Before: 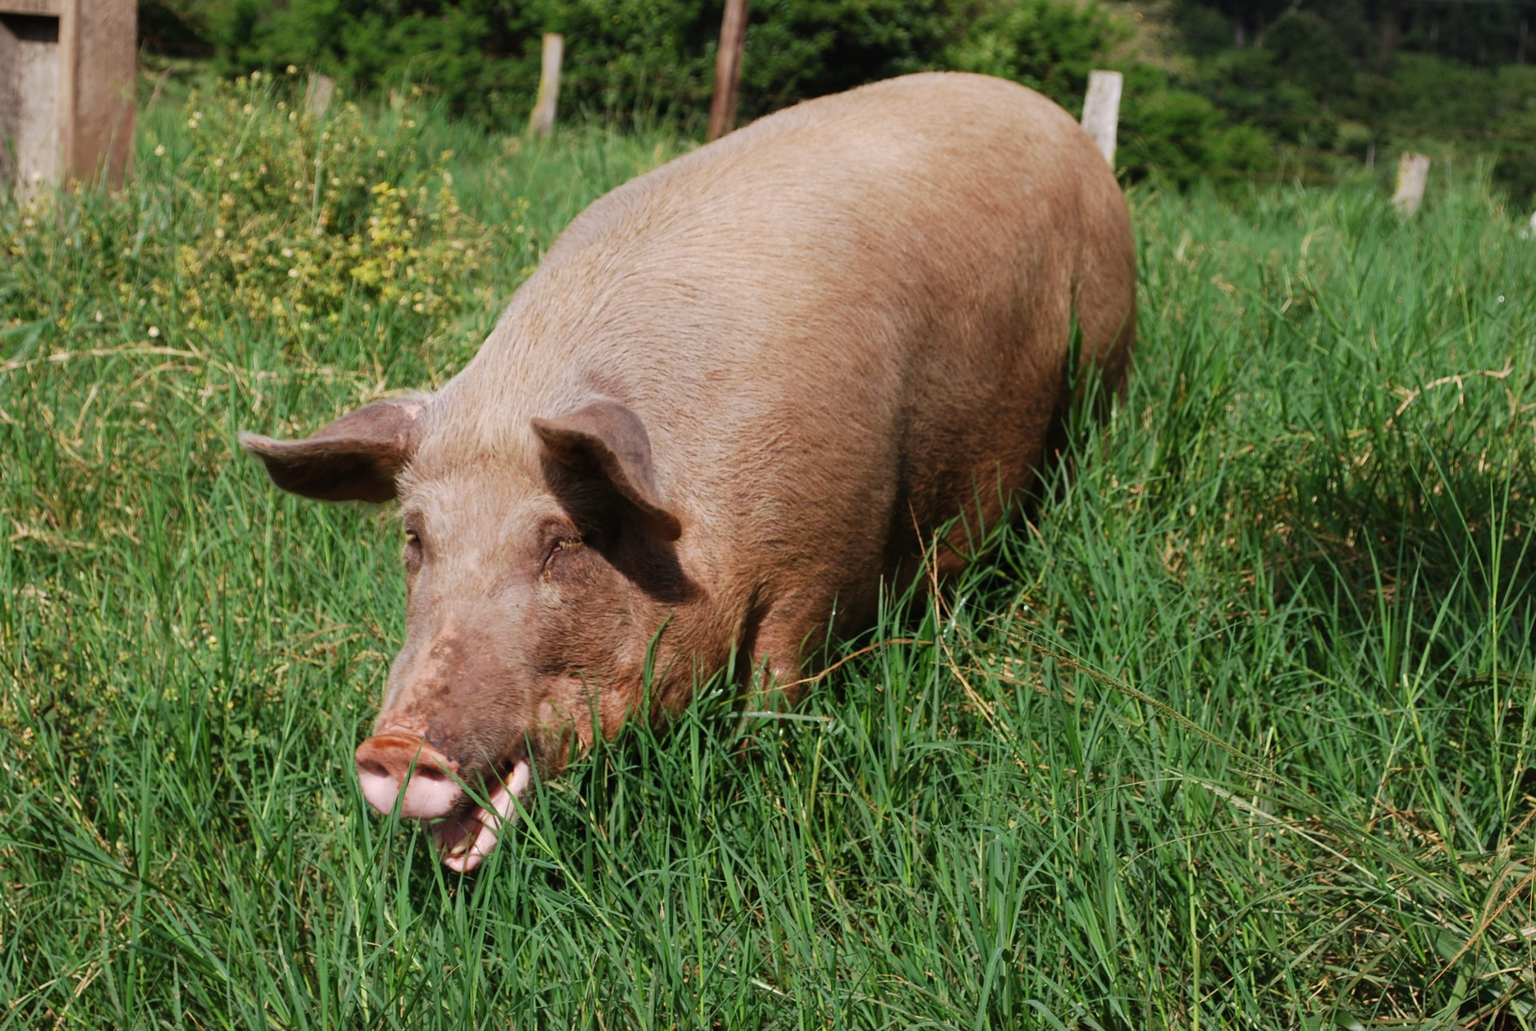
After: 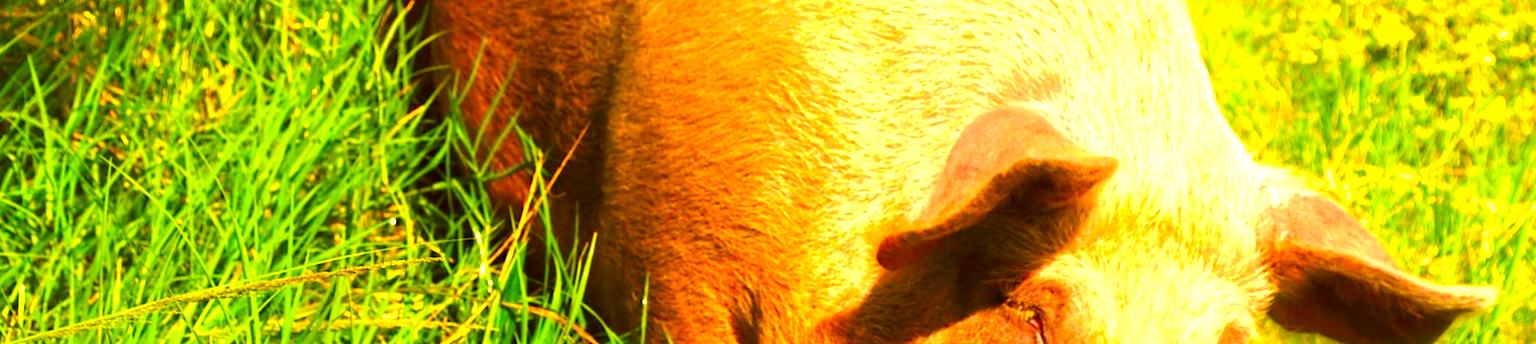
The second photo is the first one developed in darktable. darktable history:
color correction: highlights a* 10.44, highlights b* 30.04, shadows a* 2.73, shadows b* 17.51, saturation 1.72
shadows and highlights: radius 93.07, shadows -14.46, white point adjustment 0.23, highlights 31.48, compress 48.23%, highlights color adjustment 52.79%, soften with gaussian
crop and rotate: angle 16.12°, top 30.835%, bottom 35.653%
contrast brightness saturation: saturation -0.05
exposure: black level correction 0.001, exposure 1.822 EV, compensate exposure bias true, compensate highlight preservation false
